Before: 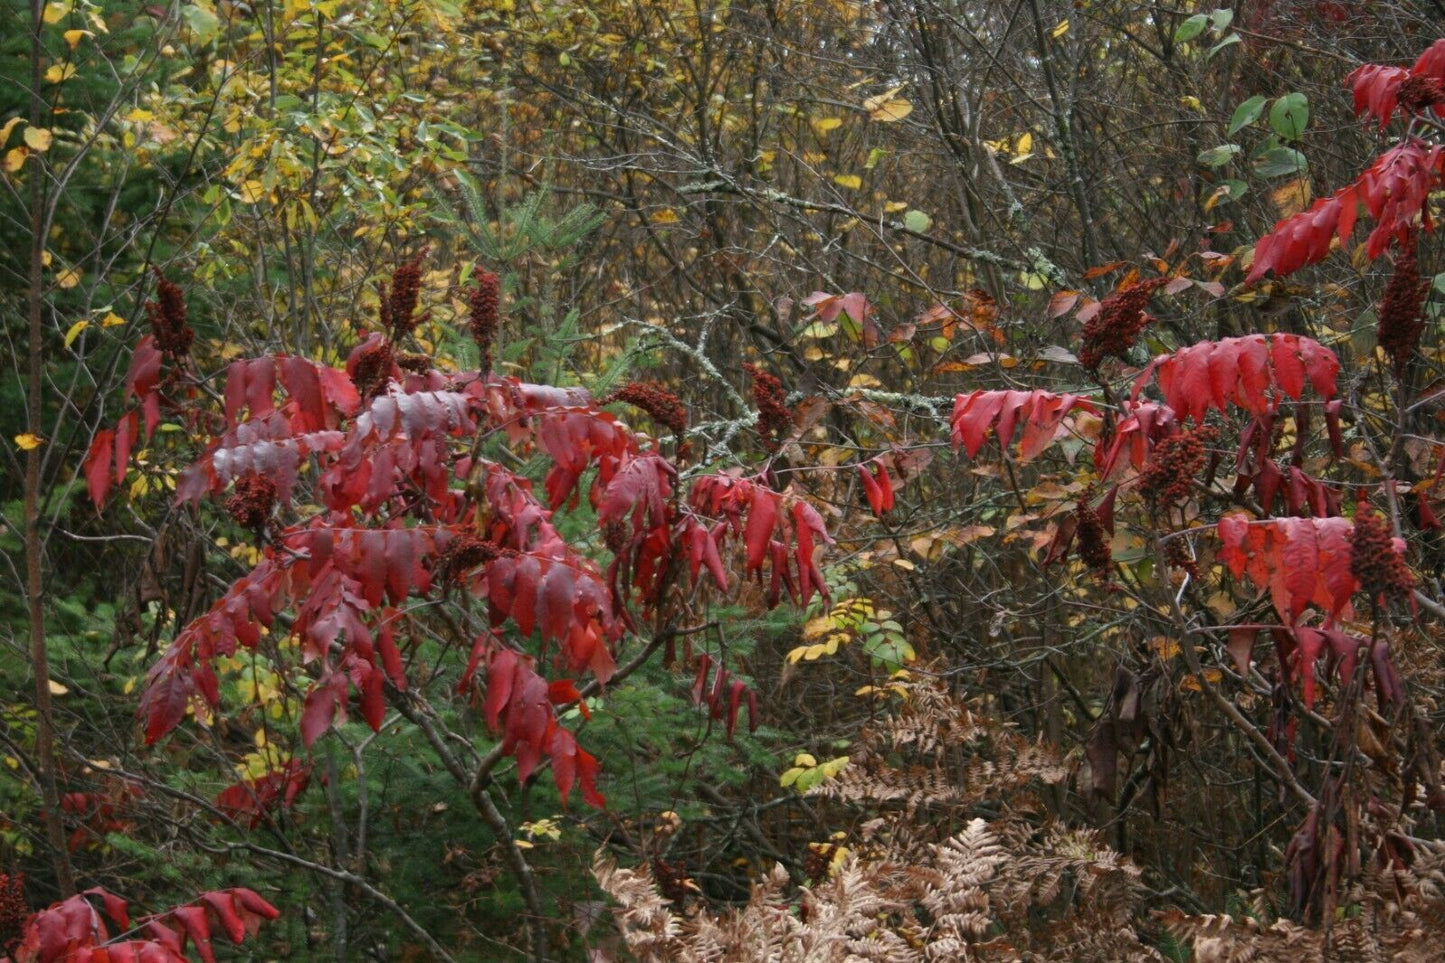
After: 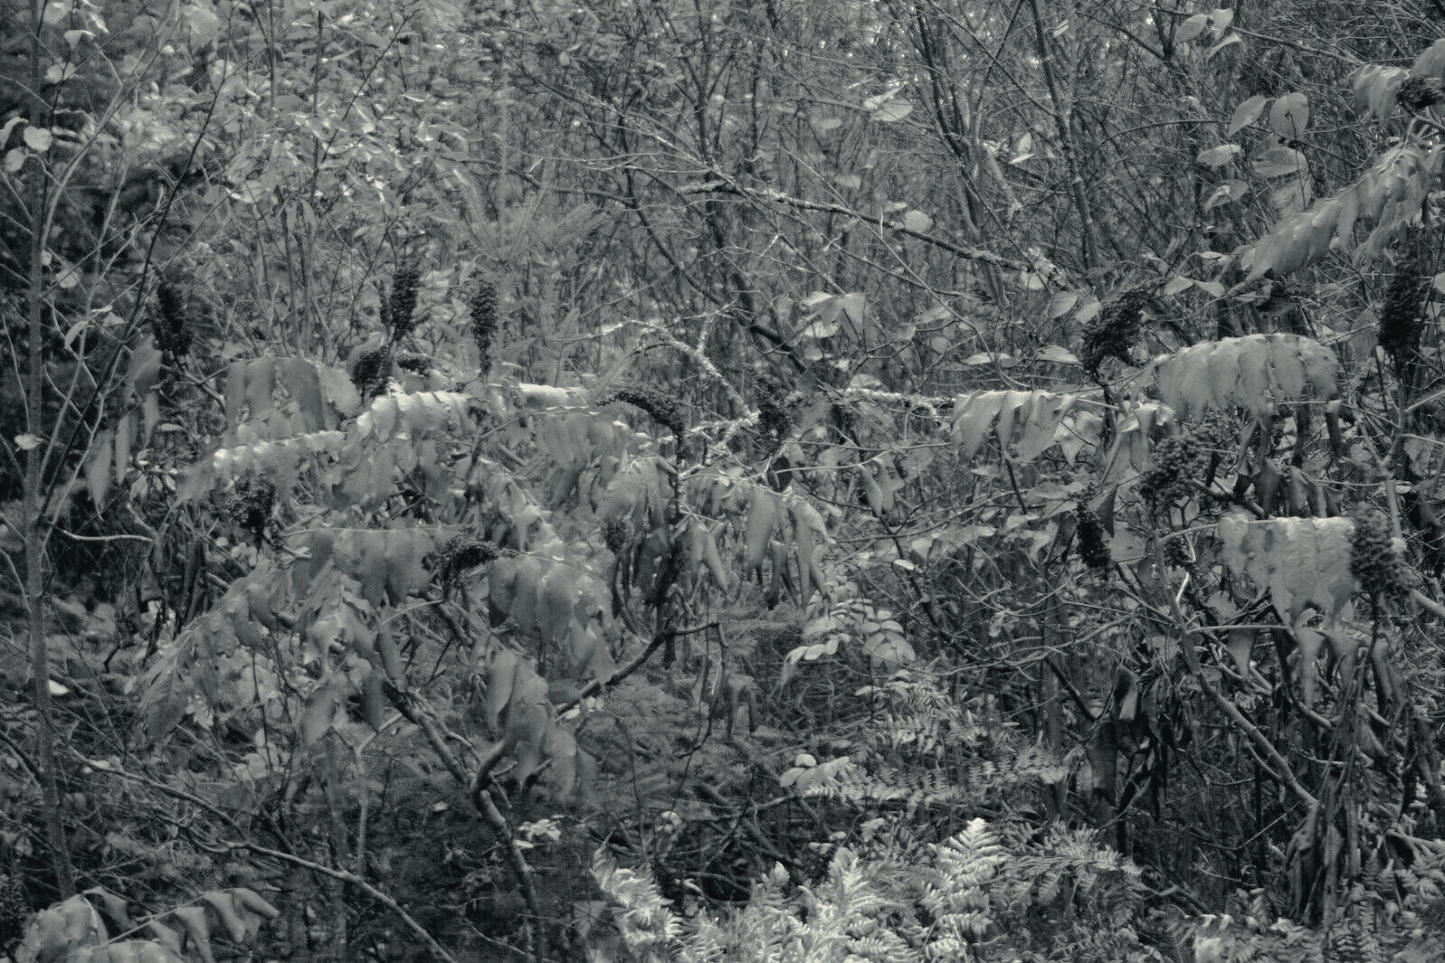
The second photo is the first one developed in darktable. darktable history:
tone curve: curves: ch0 [(0, 0) (0.003, 0.03) (0.011, 0.03) (0.025, 0.033) (0.044, 0.038) (0.069, 0.057) (0.1, 0.109) (0.136, 0.174) (0.177, 0.243) (0.224, 0.313) (0.277, 0.391) (0.335, 0.464) (0.399, 0.515) (0.468, 0.563) (0.543, 0.616) (0.623, 0.679) (0.709, 0.766) (0.801, 0.865) (0.898, 0.948) (1, 1)], preserve colors none
color look up table: target L [86, 92.85, 87.15, 78.81, 85.27, 74.44, 58.43, 49.98, 56.9, 50.44, 38.6, 51.09, 23.9, 200.14, 83.48, 66.51, 66.16, 58.51, 60.8, 54.81, 33.56, 56.98, 38.6, 30.66, 20.05, 12.28, 96.34, 91.46, 79.52, 85.37, 89.87, 72.49, 73.7, 54.97, 85.37, 63.61, 62, 59.96, 35.29, 40.93, 24.68, 12.45, 90.31, 81.23, 85.98, 82.76, 75.15, 41.44, 2.459], target a [-1.576, -2.468, -1.214, -2.141, -1.766, -2.388, -3.8, -2.487, -3.625, -3.166, -2.848, -3.144, -1.059, 0, -1.608, -3.205, -3.081, -3.419, -3.295, -3.394, -1.943, -3.239, -2.848, -1.615, -1.807, -0.684, -2.582, -2.856, -2.277, -1.263, -1.482, -2.8, -2.469, -2.848, -1.263, -3.033, -2.925, -3.949, -2.338, -3.041, -1.631, -1.394, -1.722, -2.336, -1.718, -1.61, -2.541, -3.34, -2.412], target b [5.978, 10.87, 6.088, 5.086, 6.963, 4.574, 3.696, 1.438, 2.664, 2.064, -0.264, 2.137, -0.834, 0, 6.326, 4.541, 4.021, 3.83, 3.691, 2.75, -0.675, 2.785, -0.264, -0.639, -0.651, -0.748, 12.62, 9.689, 5.169, 6.596, 8.201, 4.403, 5.086, 2.125, 6.596, 3.172, 3.069, 4.232, -0.163, 0.778, -1.03, -0.509, 8.324, 5.85, 6.68, 6.337, 4.615, 0.669, -0.667], num patches 49
